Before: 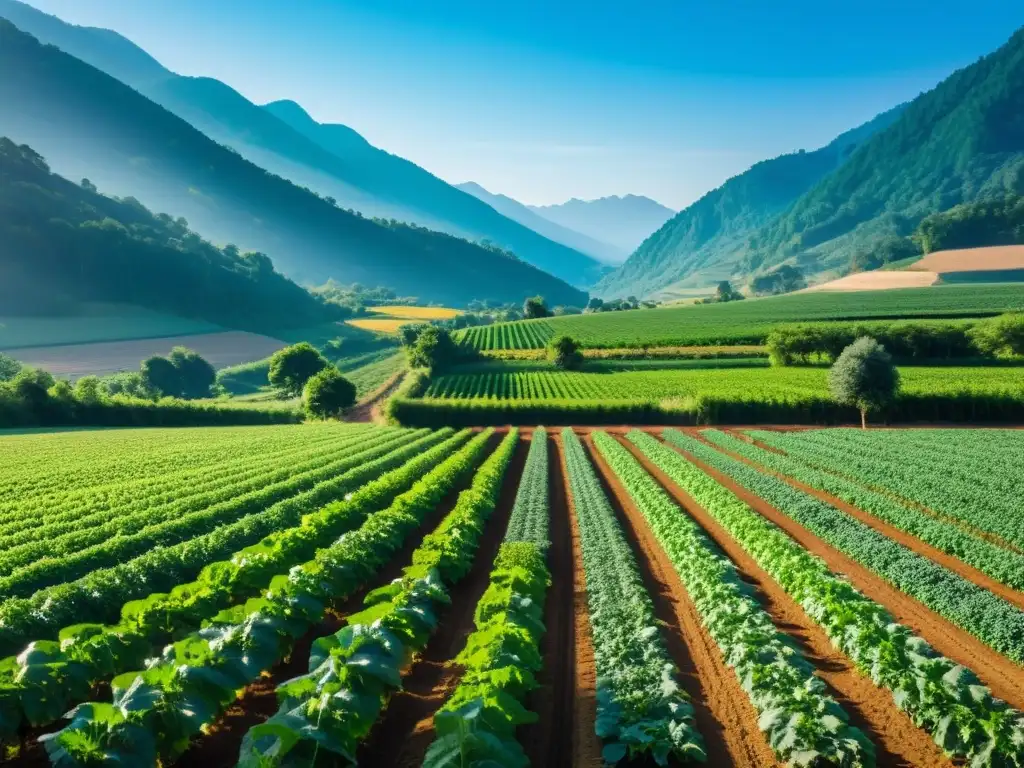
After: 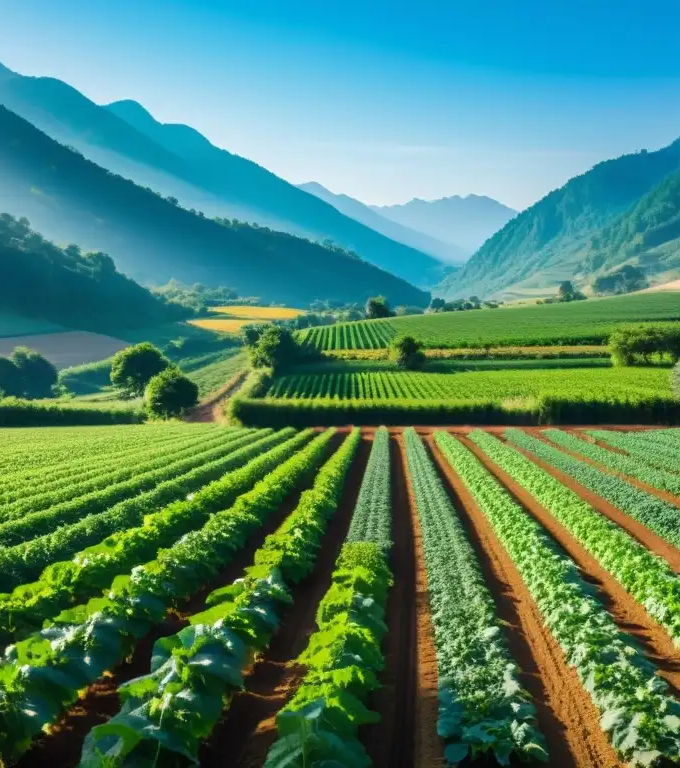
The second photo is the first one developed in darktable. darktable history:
crop and rotate: left 15.496%, right 18.037%
